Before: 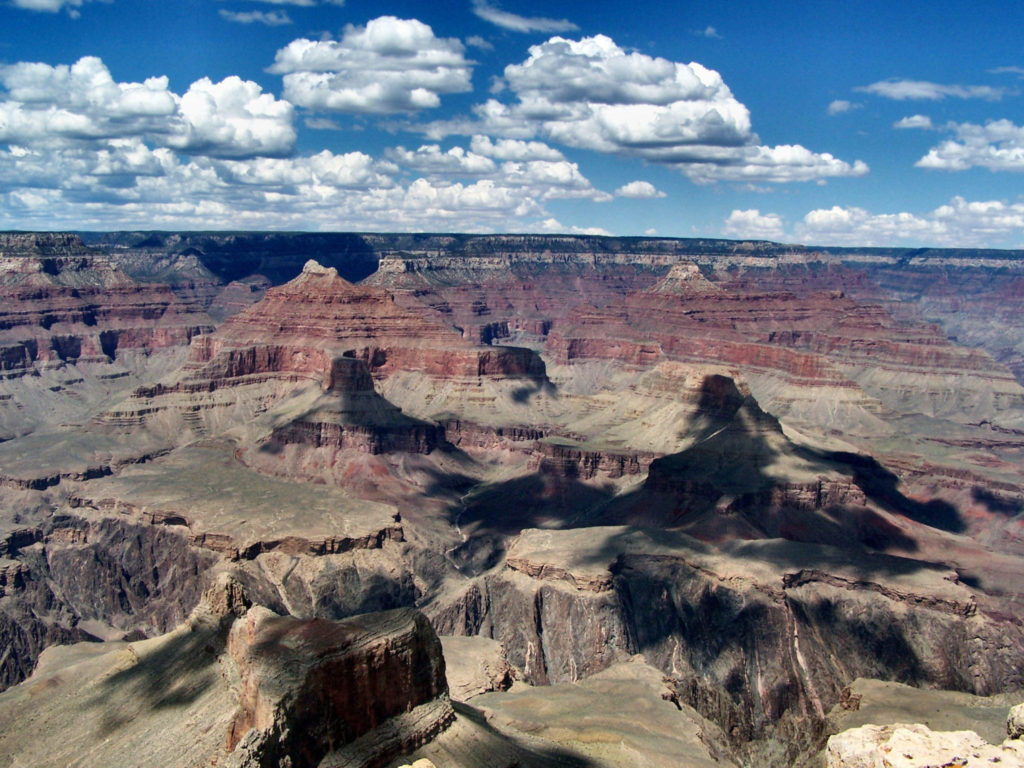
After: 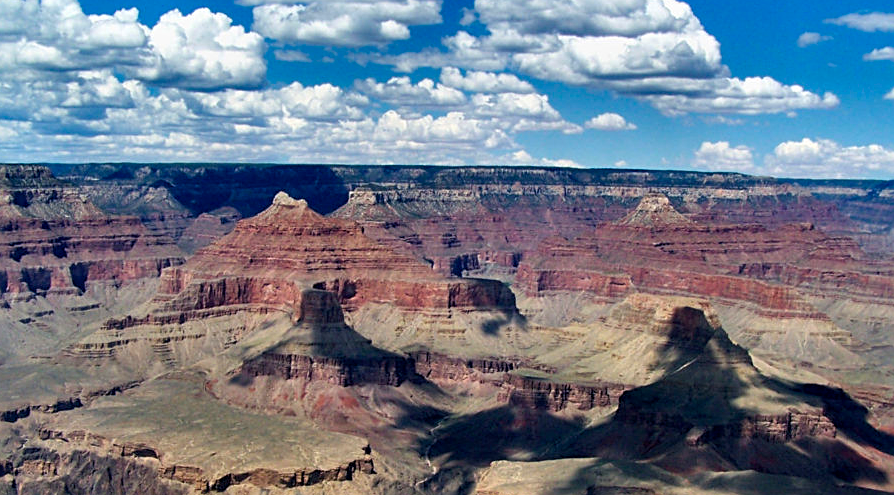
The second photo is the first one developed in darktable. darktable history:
color balance rgb: perceptual saturation grading › global saturation 20%, global vibrance 20%
sharpen: on, module defaults
exposure: black level correction 0.001, compensate highlight preservation false
crop: left 3.015%, top 8.969%, right 9.647%, bottom 26.457%
vibrance: on, module defaults
